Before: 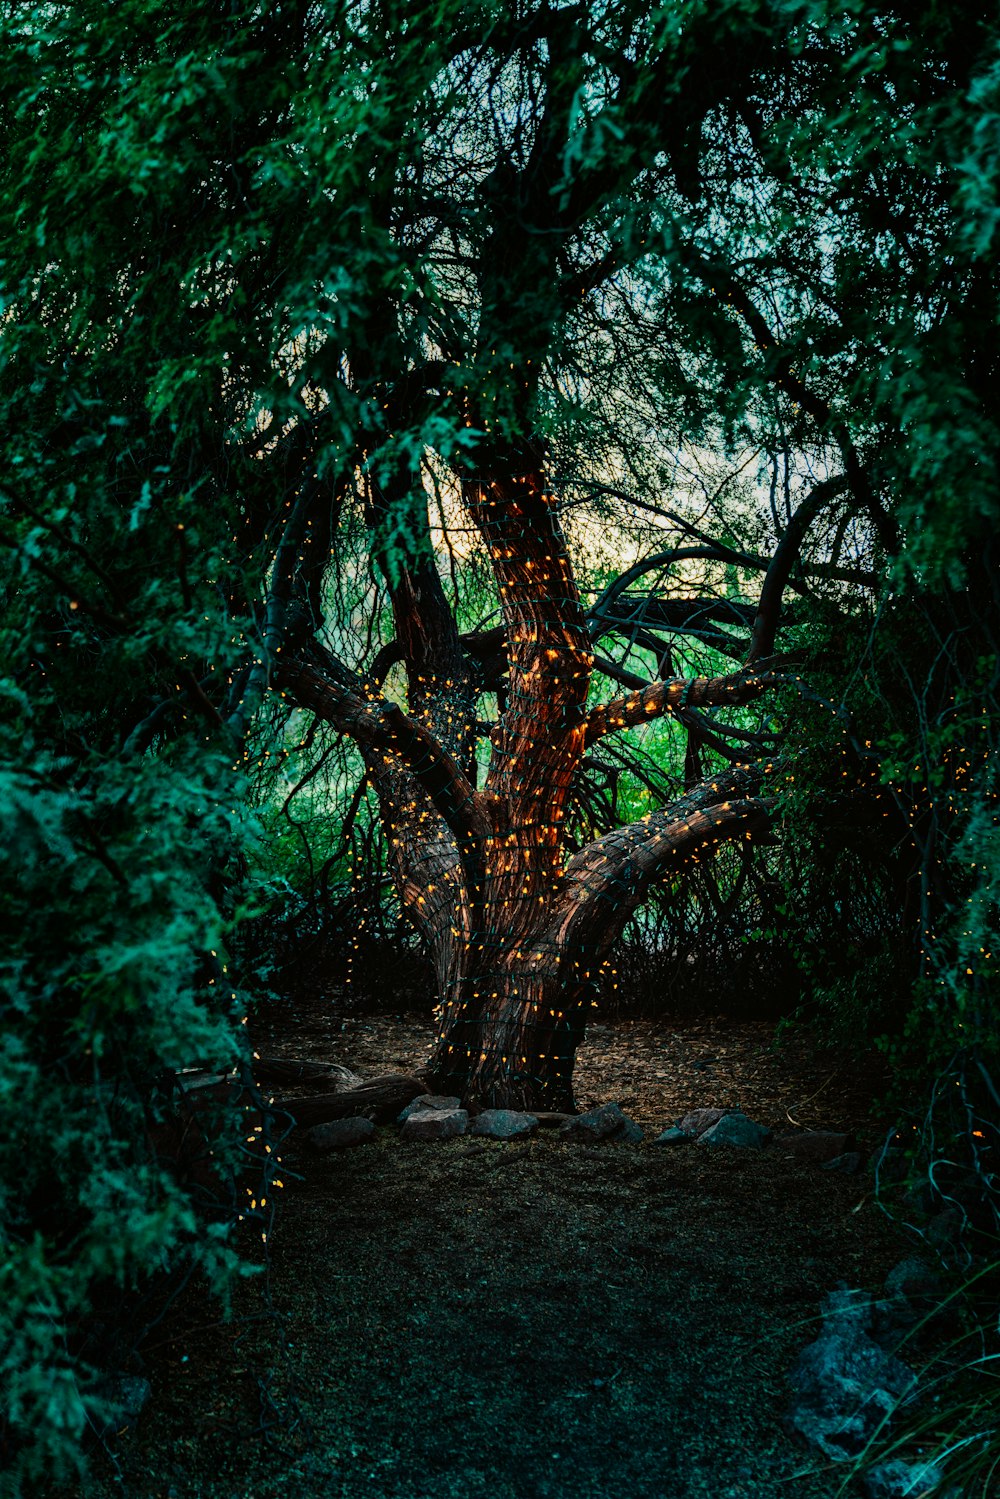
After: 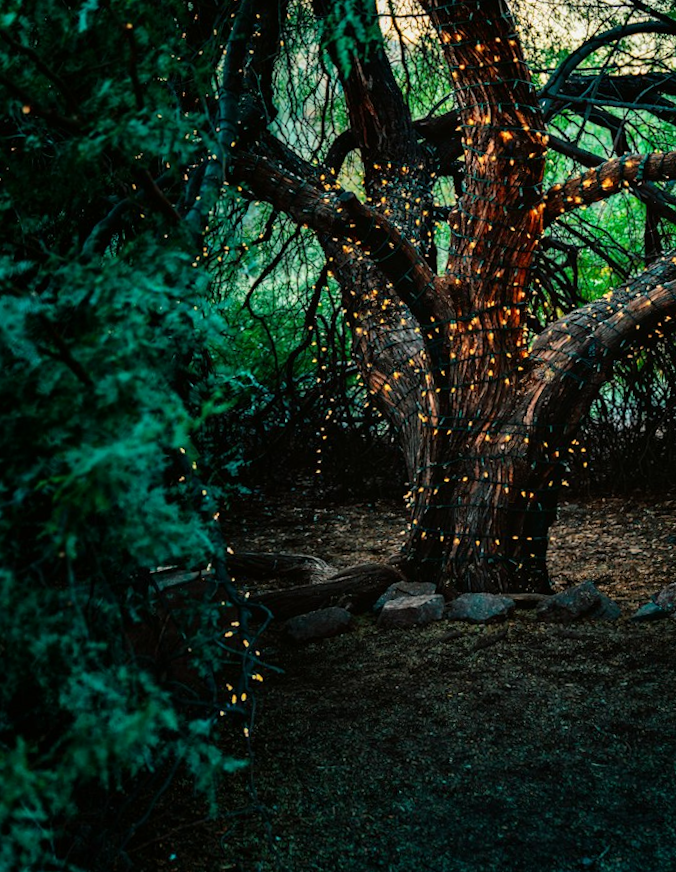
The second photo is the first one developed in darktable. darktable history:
crop and rotate: angle -0.82°, left 3.85%, top 31.828%, right 27.992%
rotate and perspective: rotation -3.52°, crop left 0.036, crop right 0.964, crop top 0.081, crop bottom 0.919
levels: levels [0, 0.492, 0.984]
